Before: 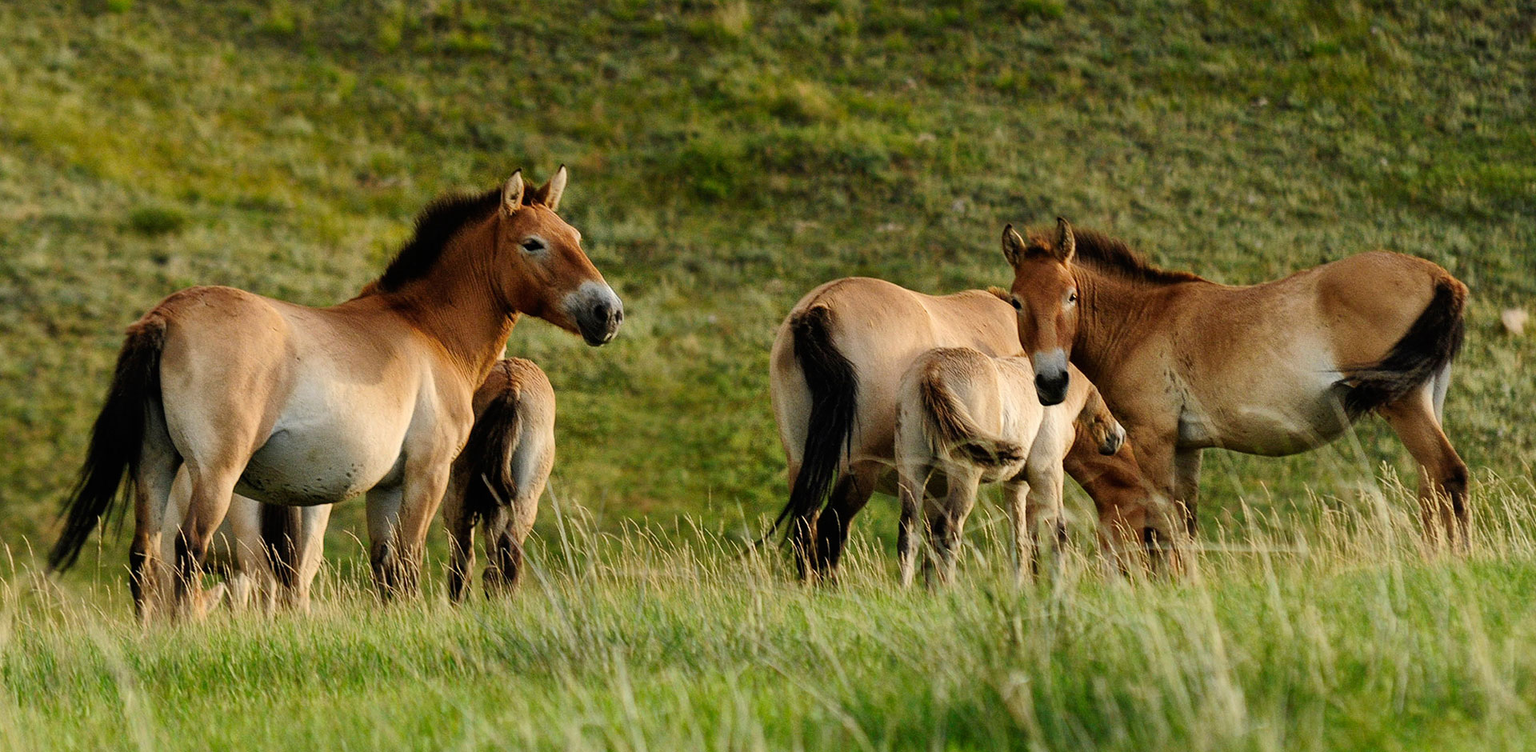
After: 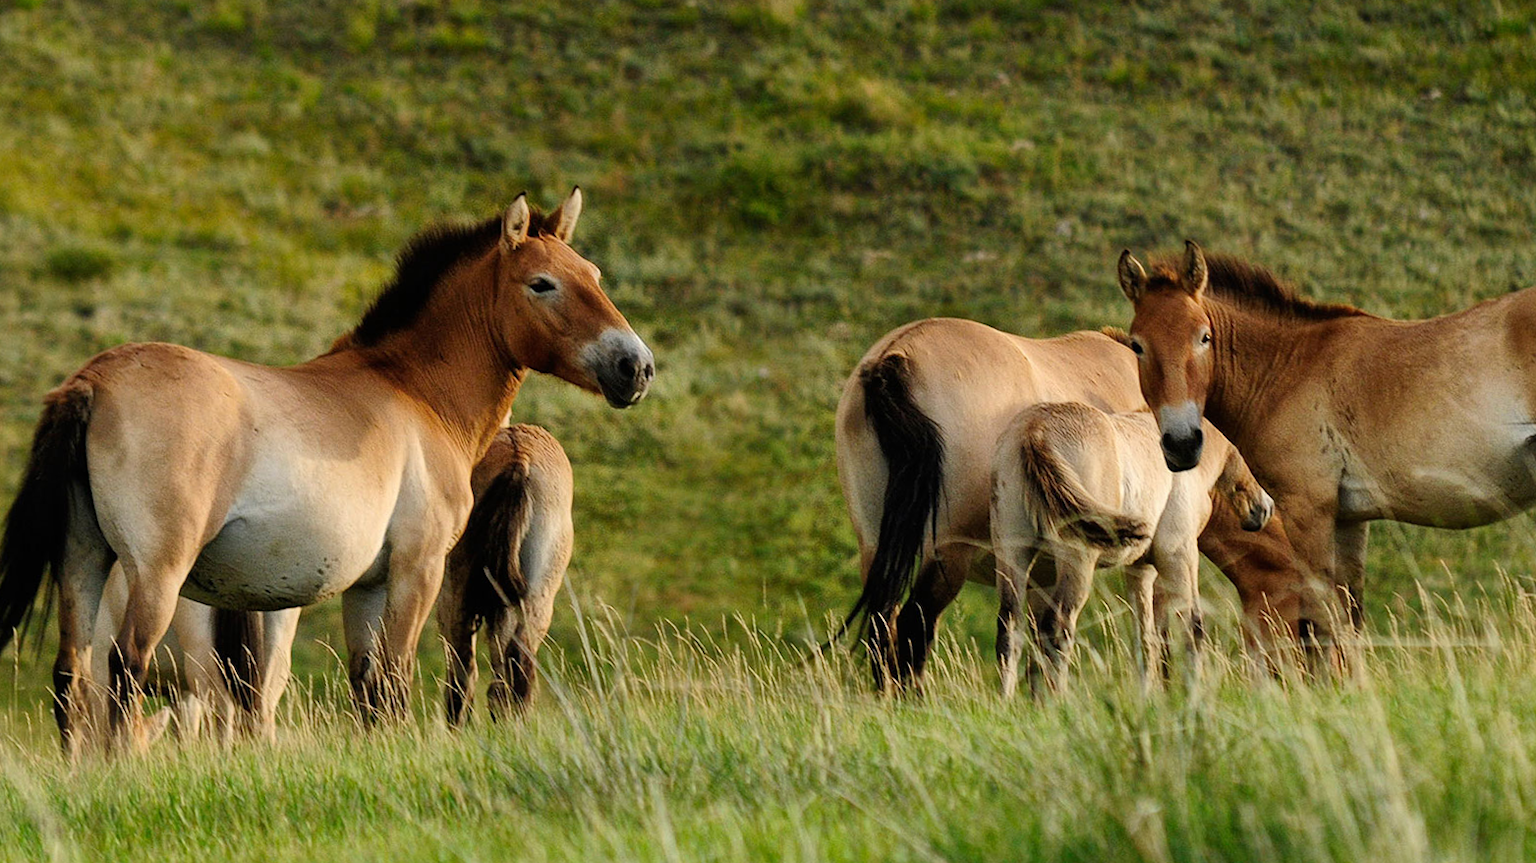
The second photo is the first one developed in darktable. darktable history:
crop and rotate: angle 1°, left 4.281%, top 0.642%, right 11.383%, bottom 2.486%
contrast equalizer: y [[0.5 ×6], [0.5 ×6], [0.975, 0.964, 0.925, 0.865, 0.793, 0.721], [0 ×6], [0 ×6]]
